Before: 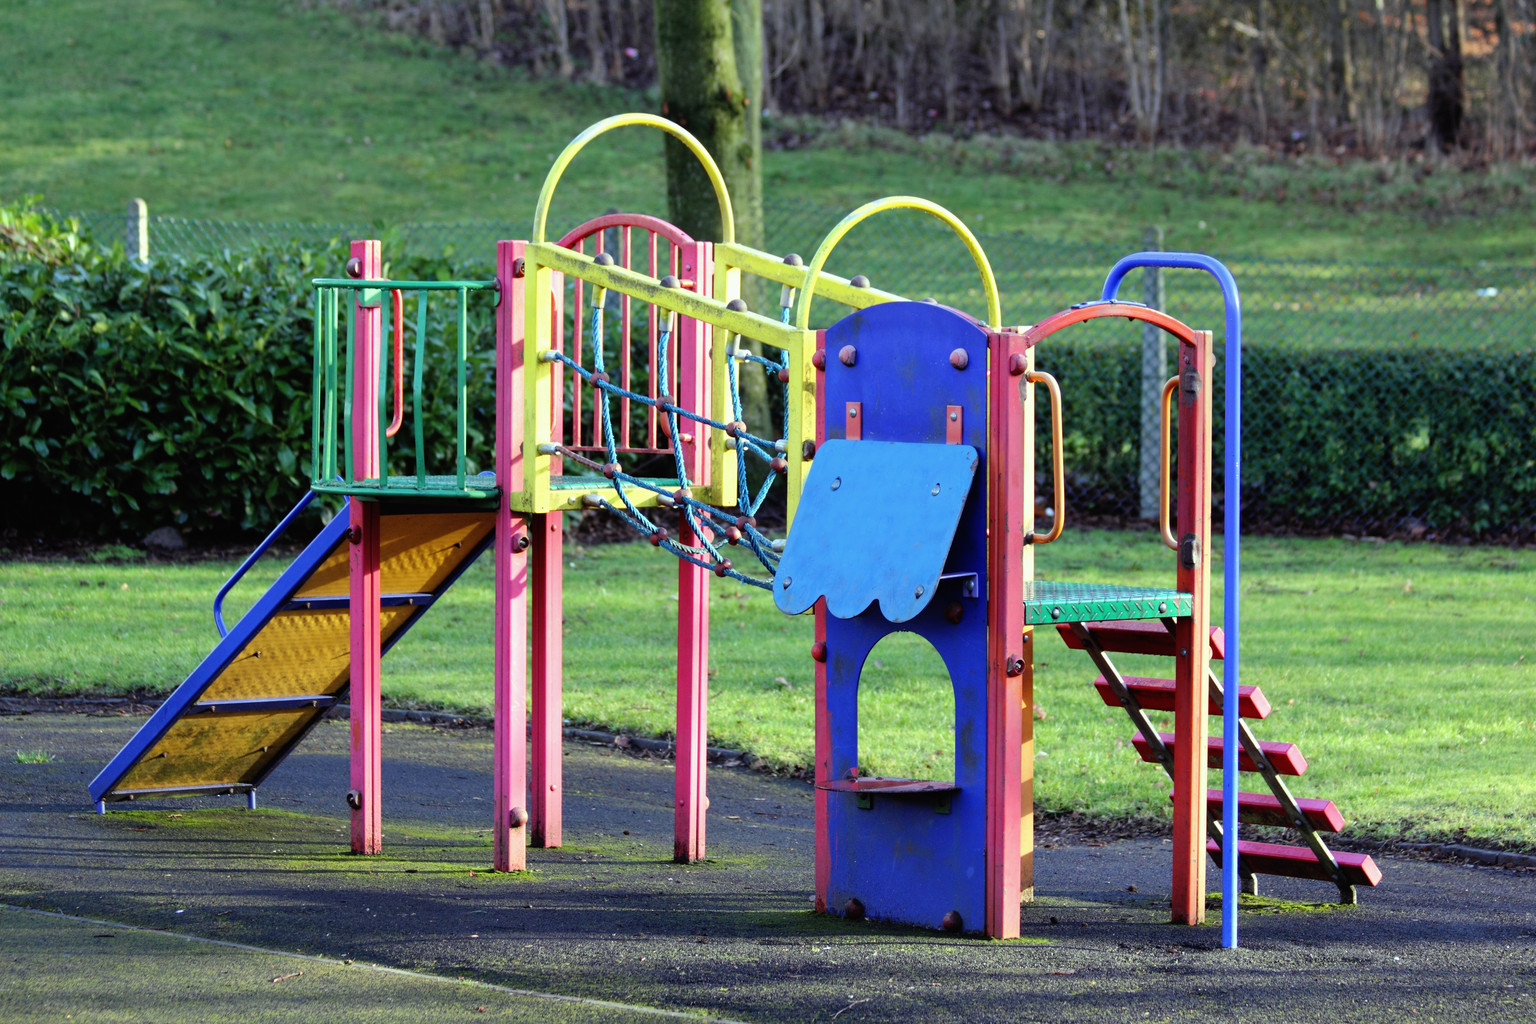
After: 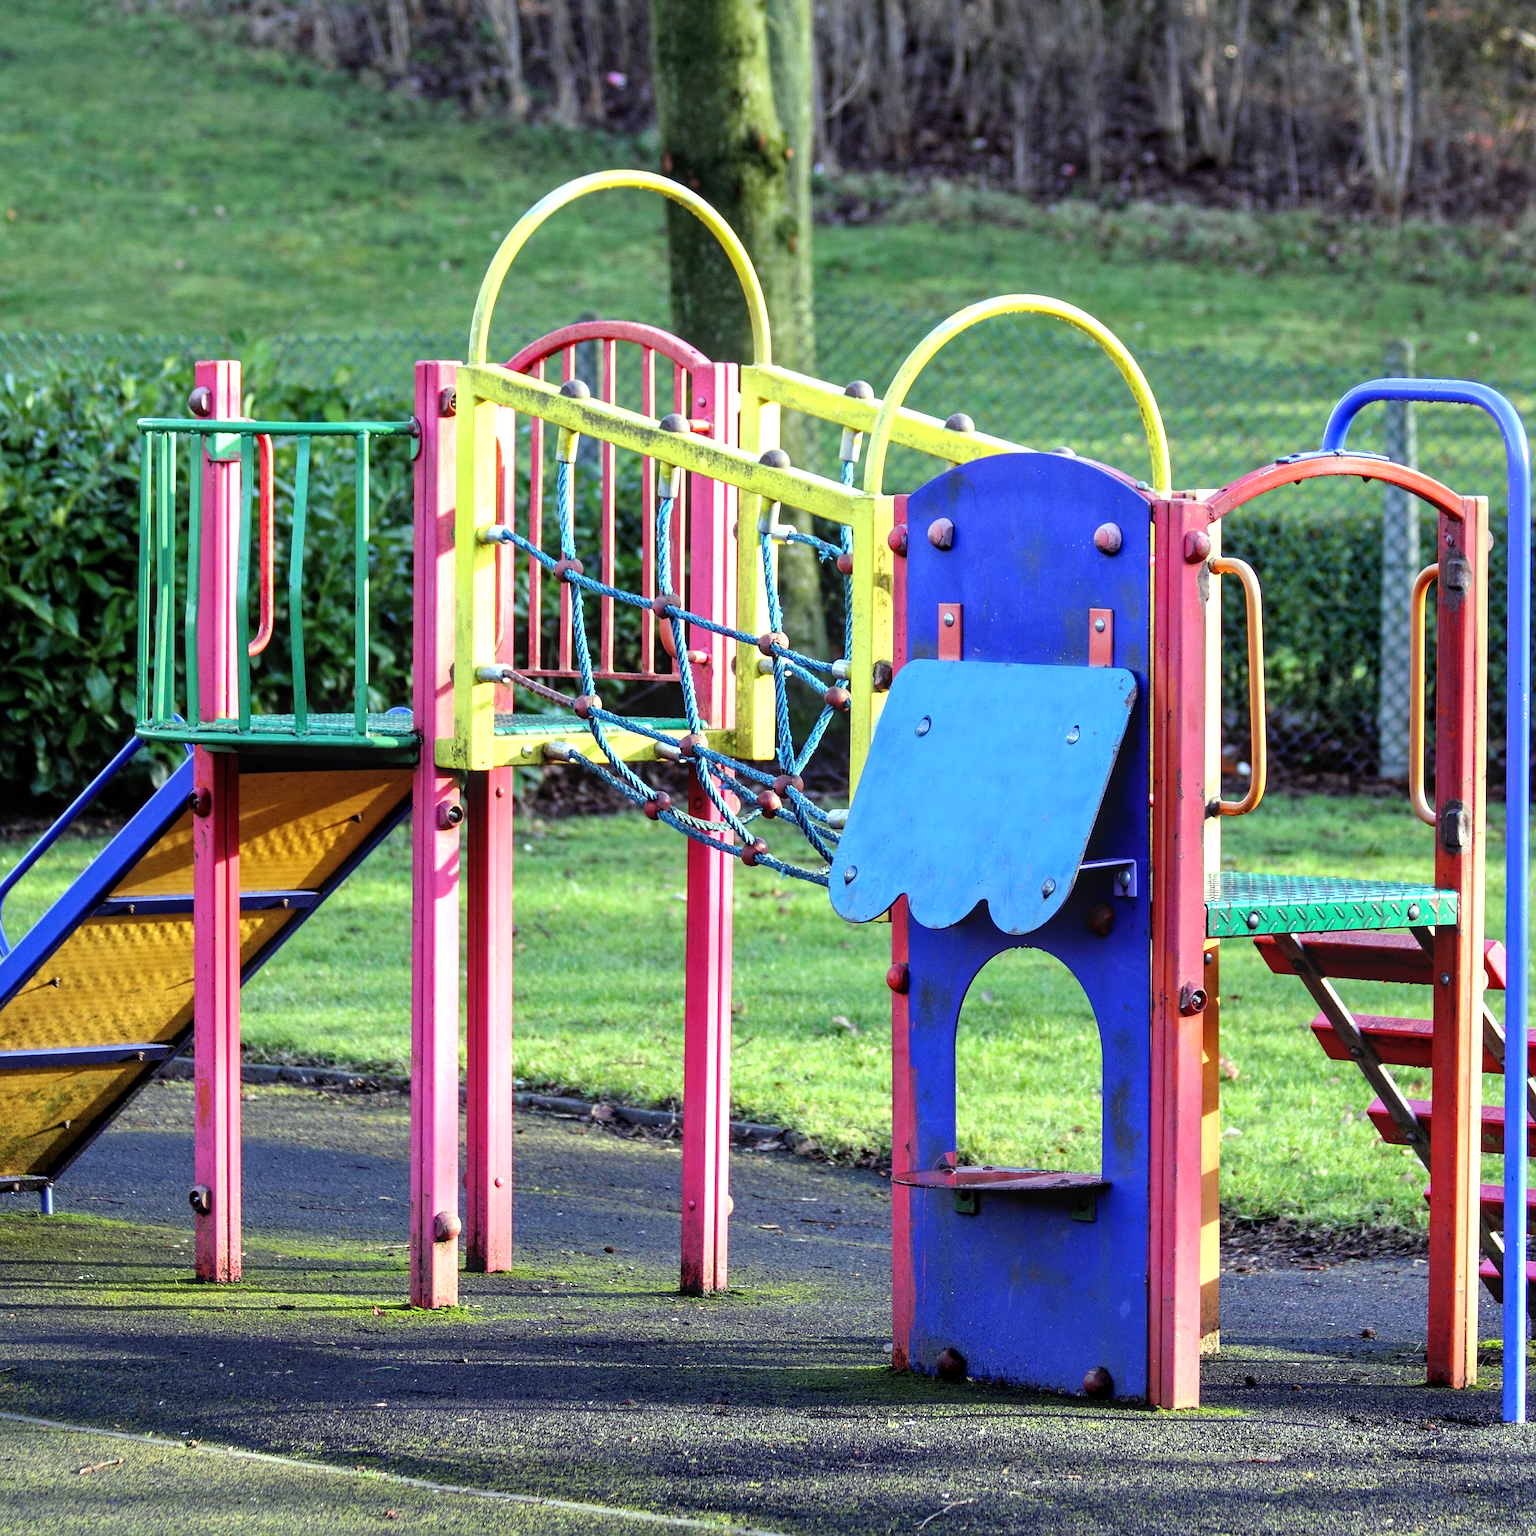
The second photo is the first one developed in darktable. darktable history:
local contrast: on, module defaults
sharpen: on, module defaults
crop and rotate: left 14.385%, right 18.948%
exposure: exposure 0.375 EV, compensate highlight preservation false
